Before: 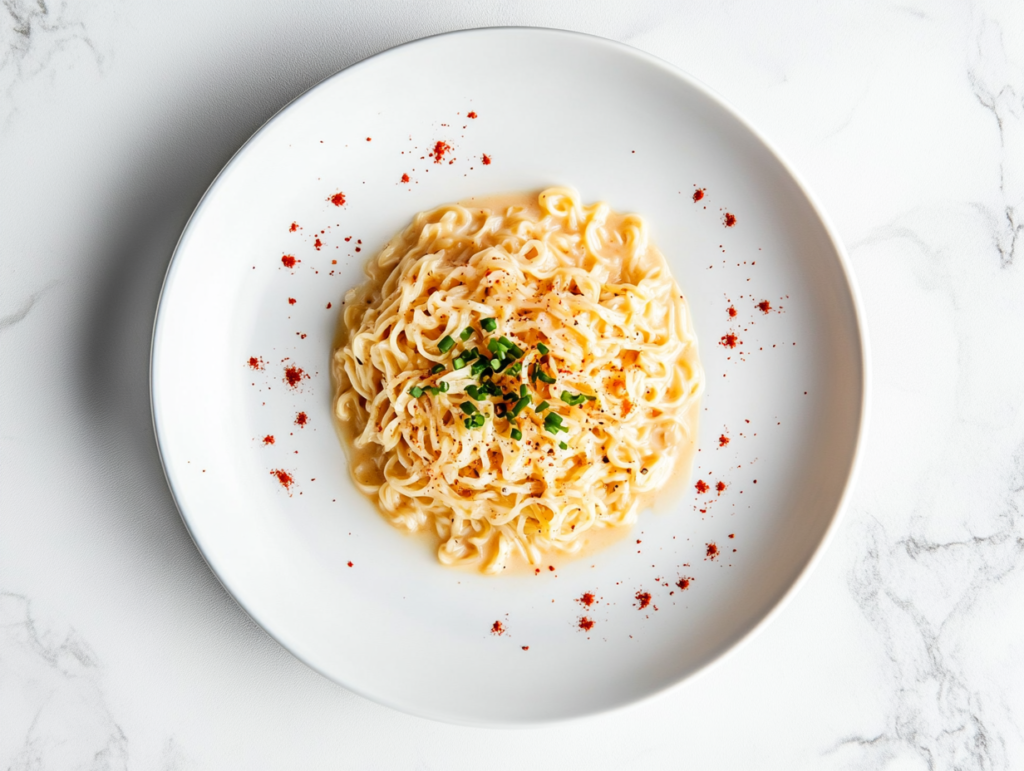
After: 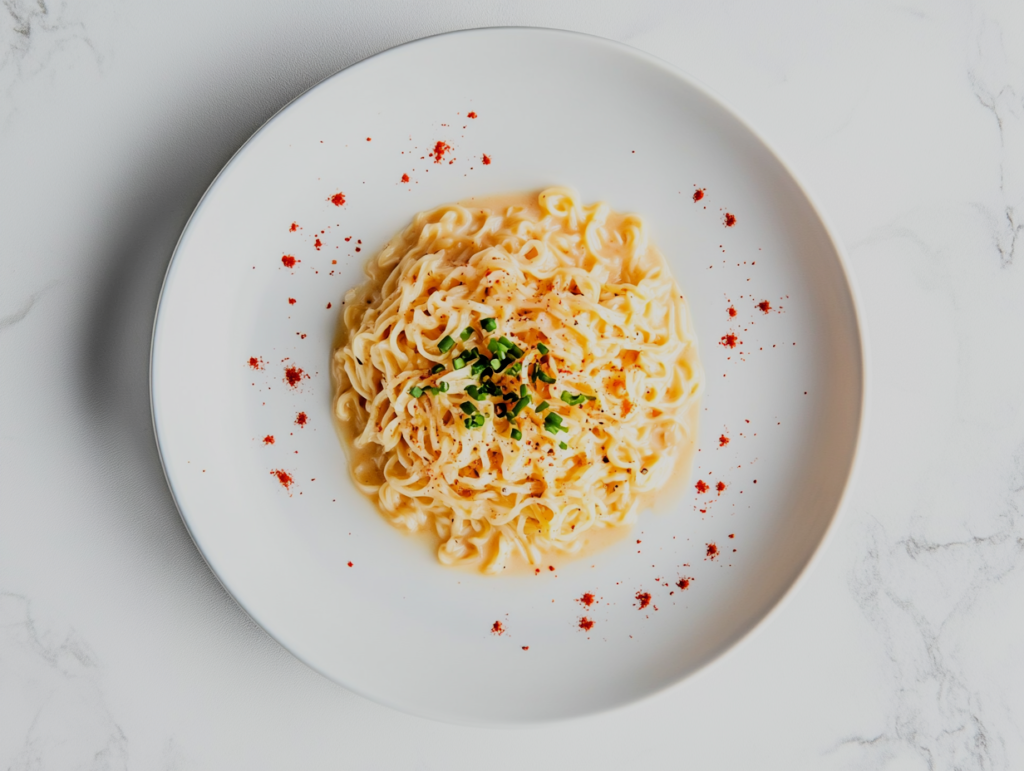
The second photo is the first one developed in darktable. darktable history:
filmic rgb: black relative exposure -7.65 EV, white relative exposure 4.56 EV, hardness 3.61, color science v6 (2022)
exposure: compensate highlight preservation false
